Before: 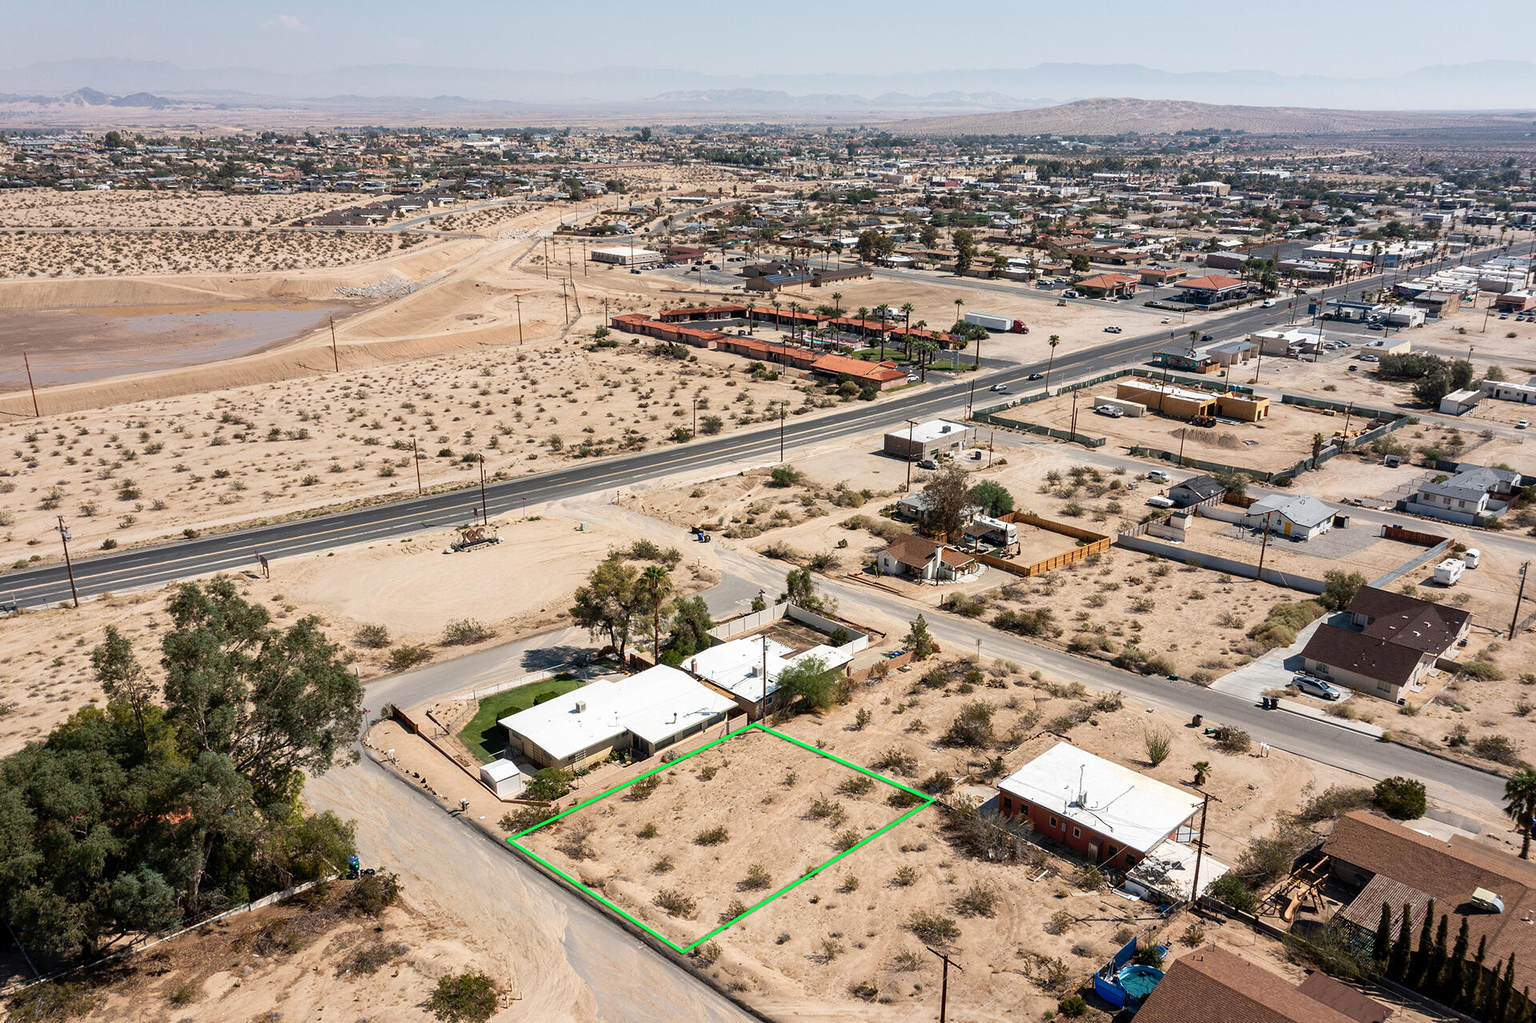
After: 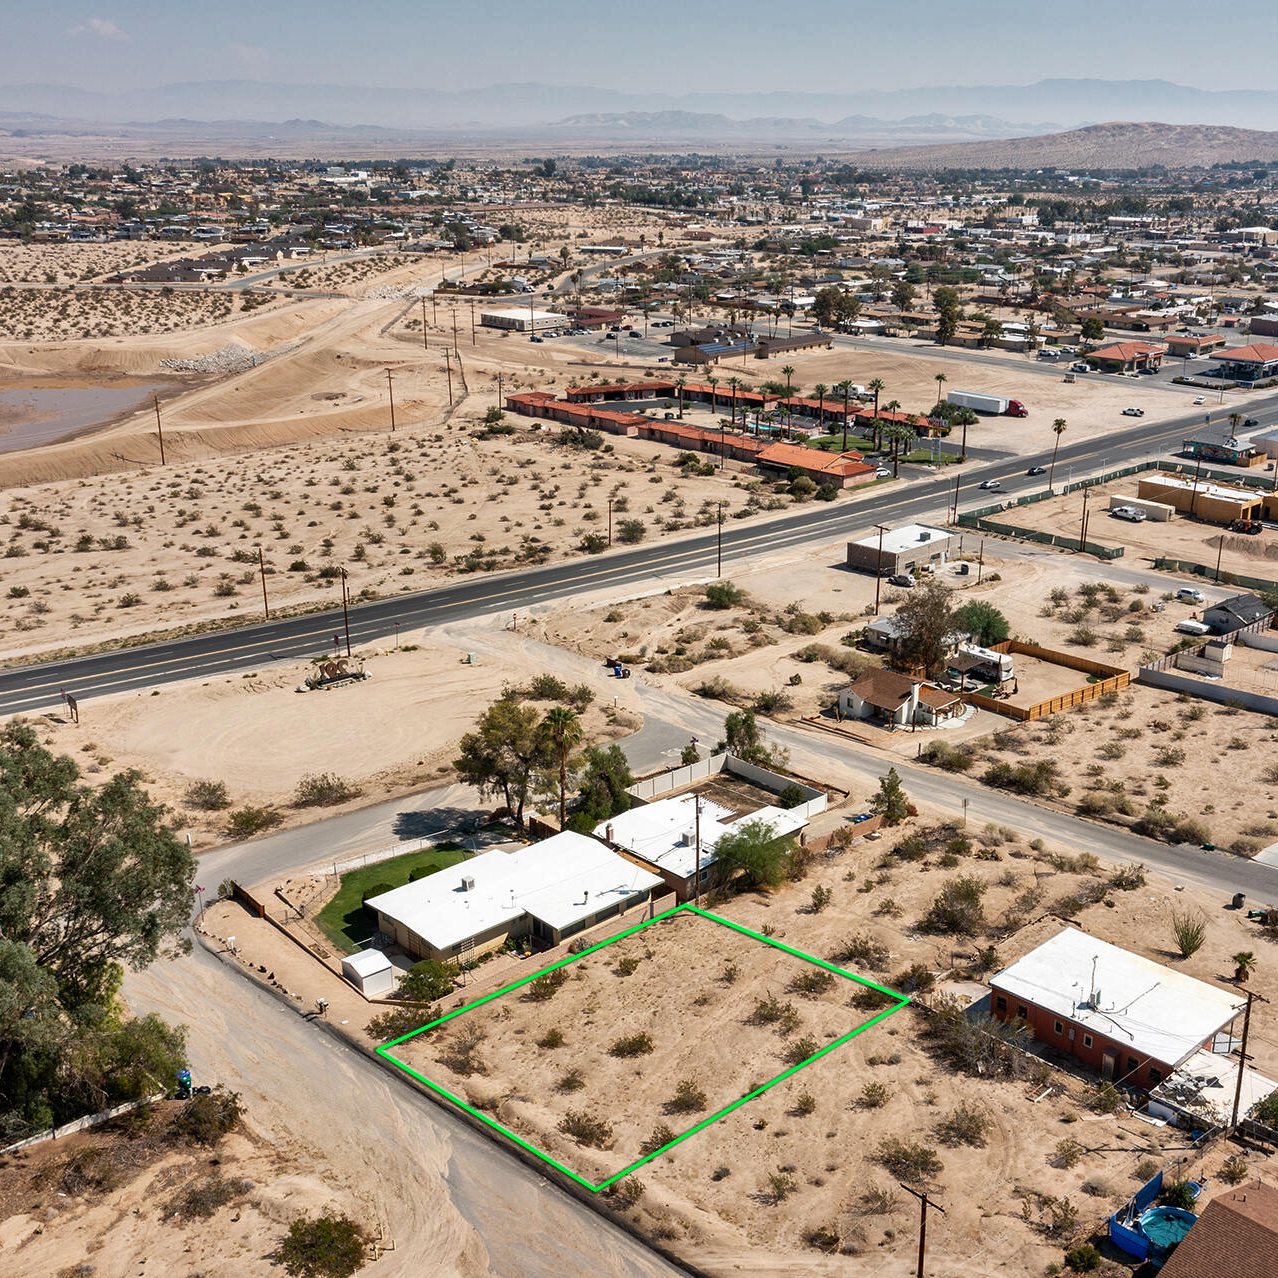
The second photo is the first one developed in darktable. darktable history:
crop and rotate: left 13.471%, right 19.942%
shadows and highlights: radius 108.26, shadows 45.28, highlights -67.1, low approximation 0.01, soften with gaussian
